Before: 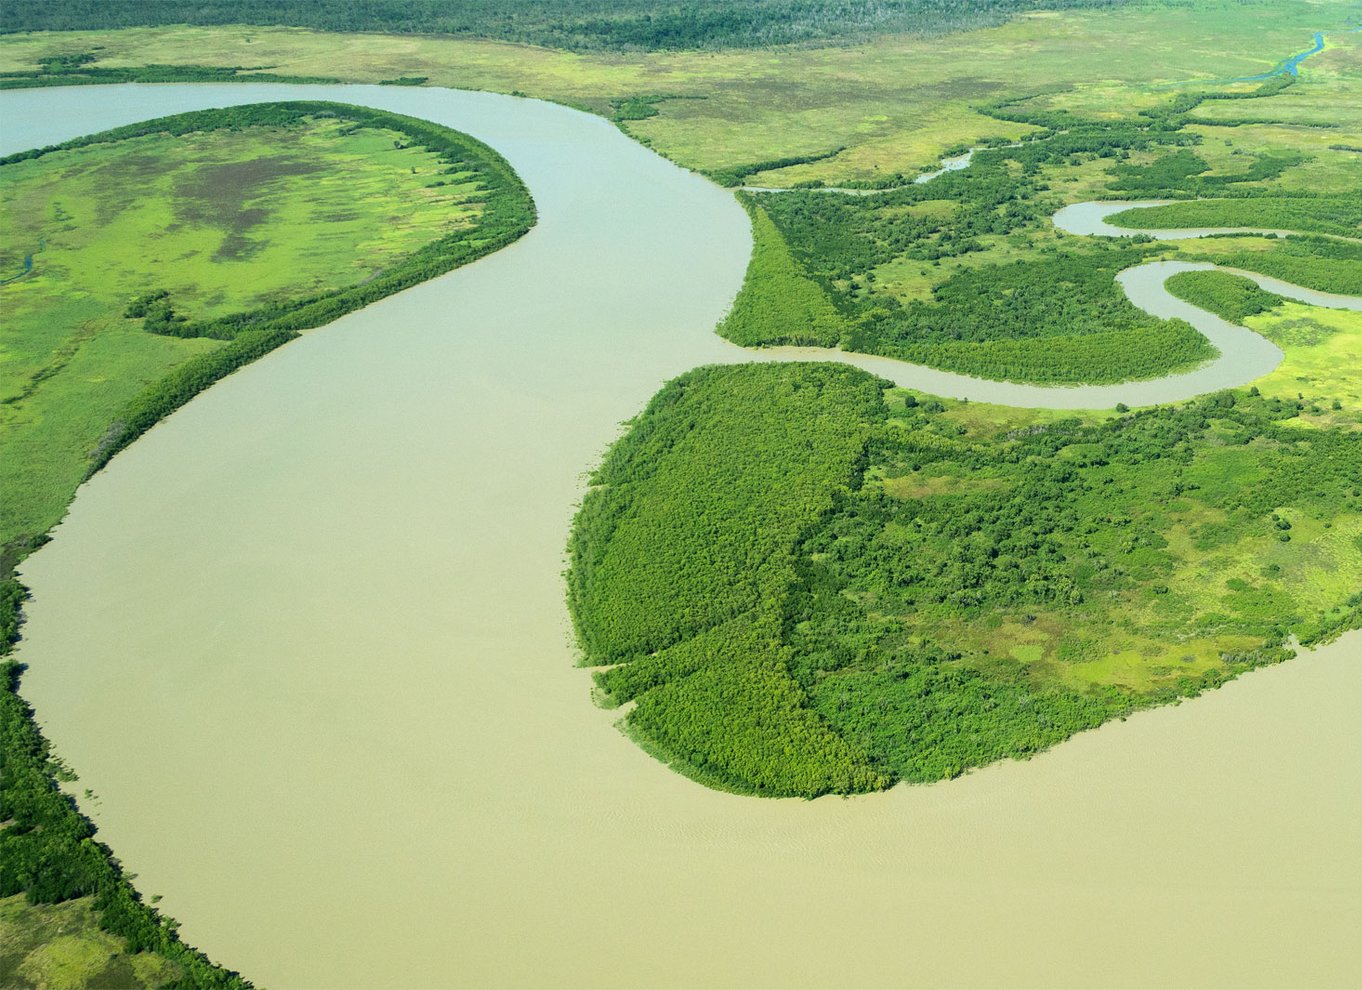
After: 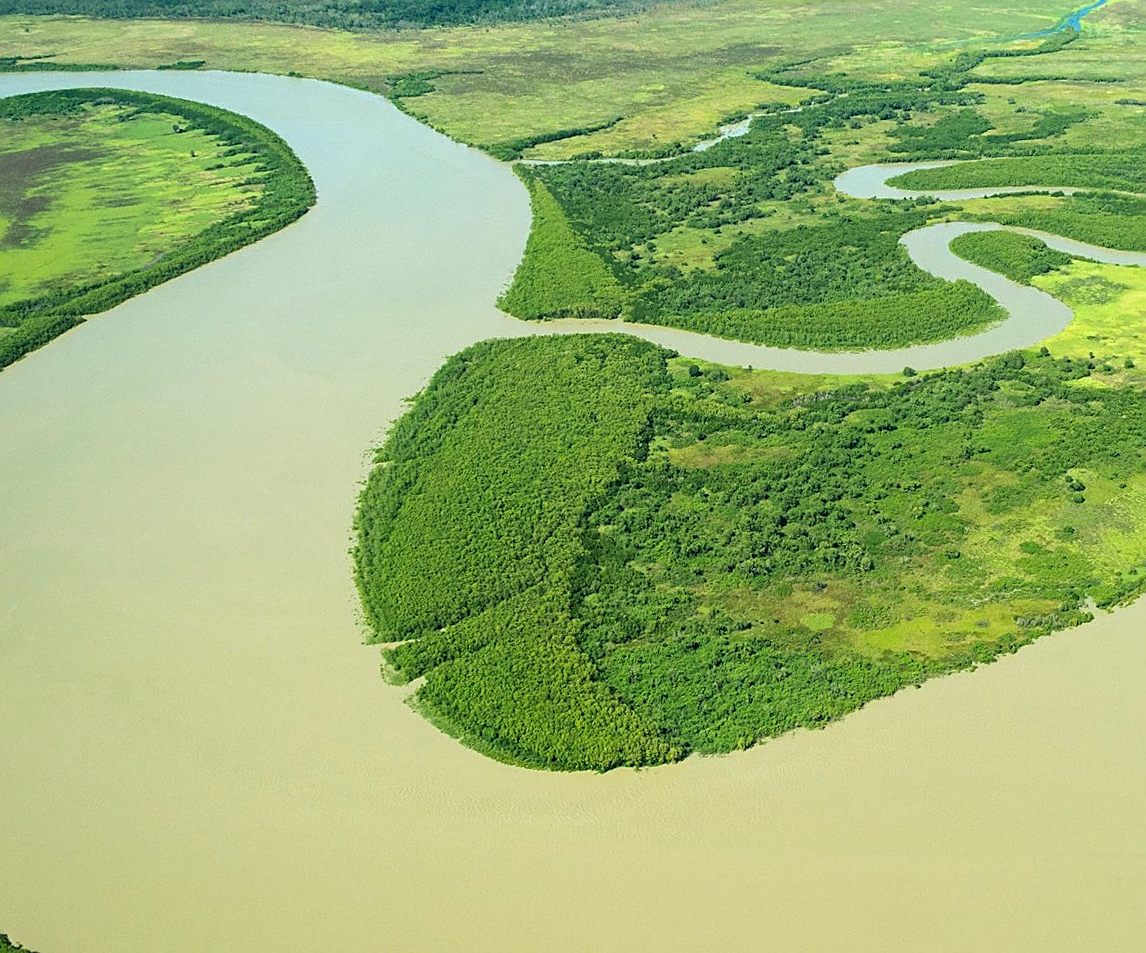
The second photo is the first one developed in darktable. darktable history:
crop and rotate: left 14.584%
haze removal: compatibility mode true, adaptive false
sharpen: on, module defaults
rotate and perspective: rotation -1.32°, lens shift (horizontal) -0.031, crop left 0.015, crop right 0.985, crop top 0.047, crop bottom 0.982
